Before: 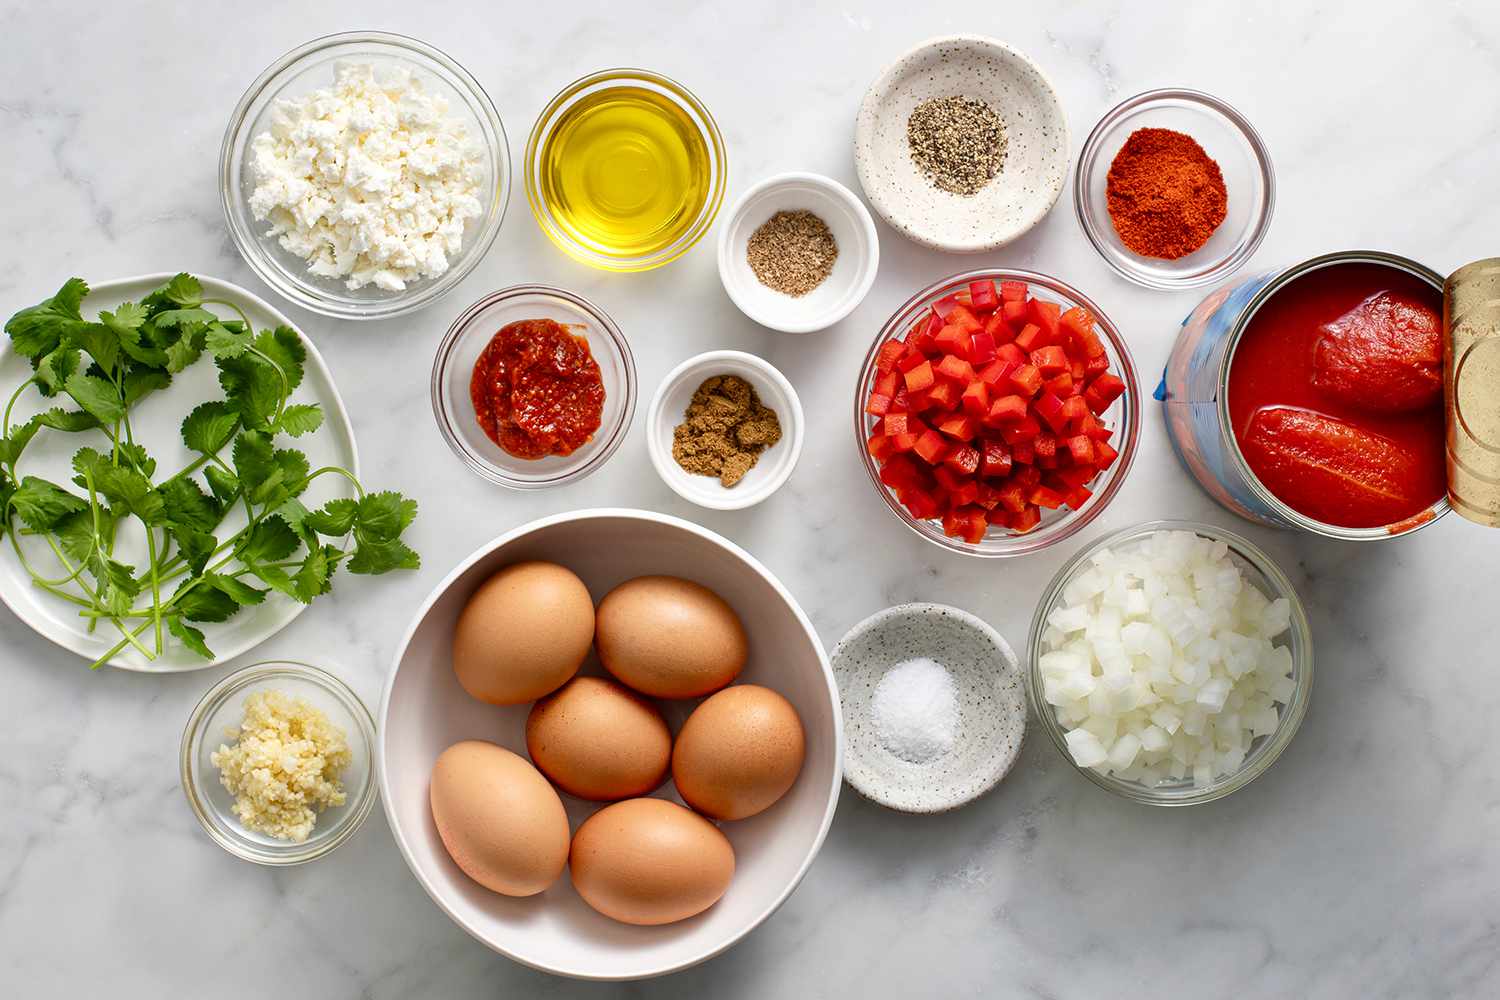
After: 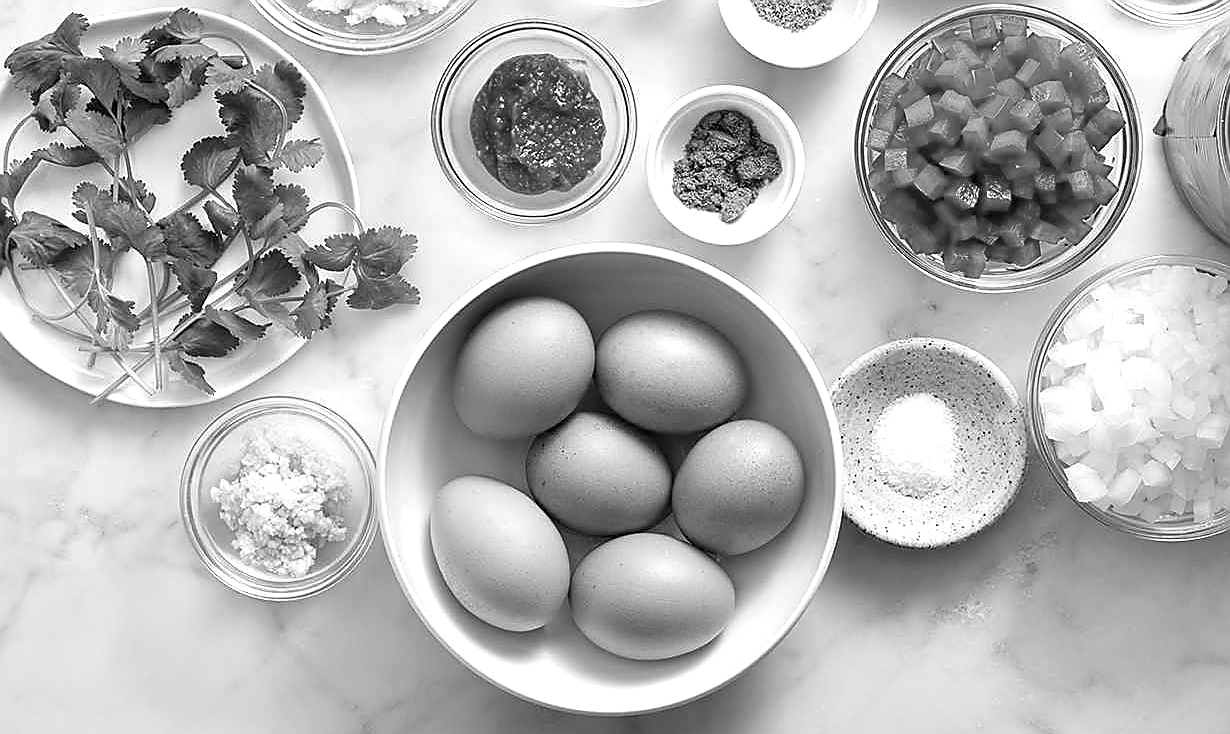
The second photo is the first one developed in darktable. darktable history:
monochrome: on, module defaults
exposure: exposure 0.426 EV, compensate highlight preservation false
crop: top 26.531%, right 17.959%
sharpen: radius 1.4, amount 1.25, threshold 0.7
